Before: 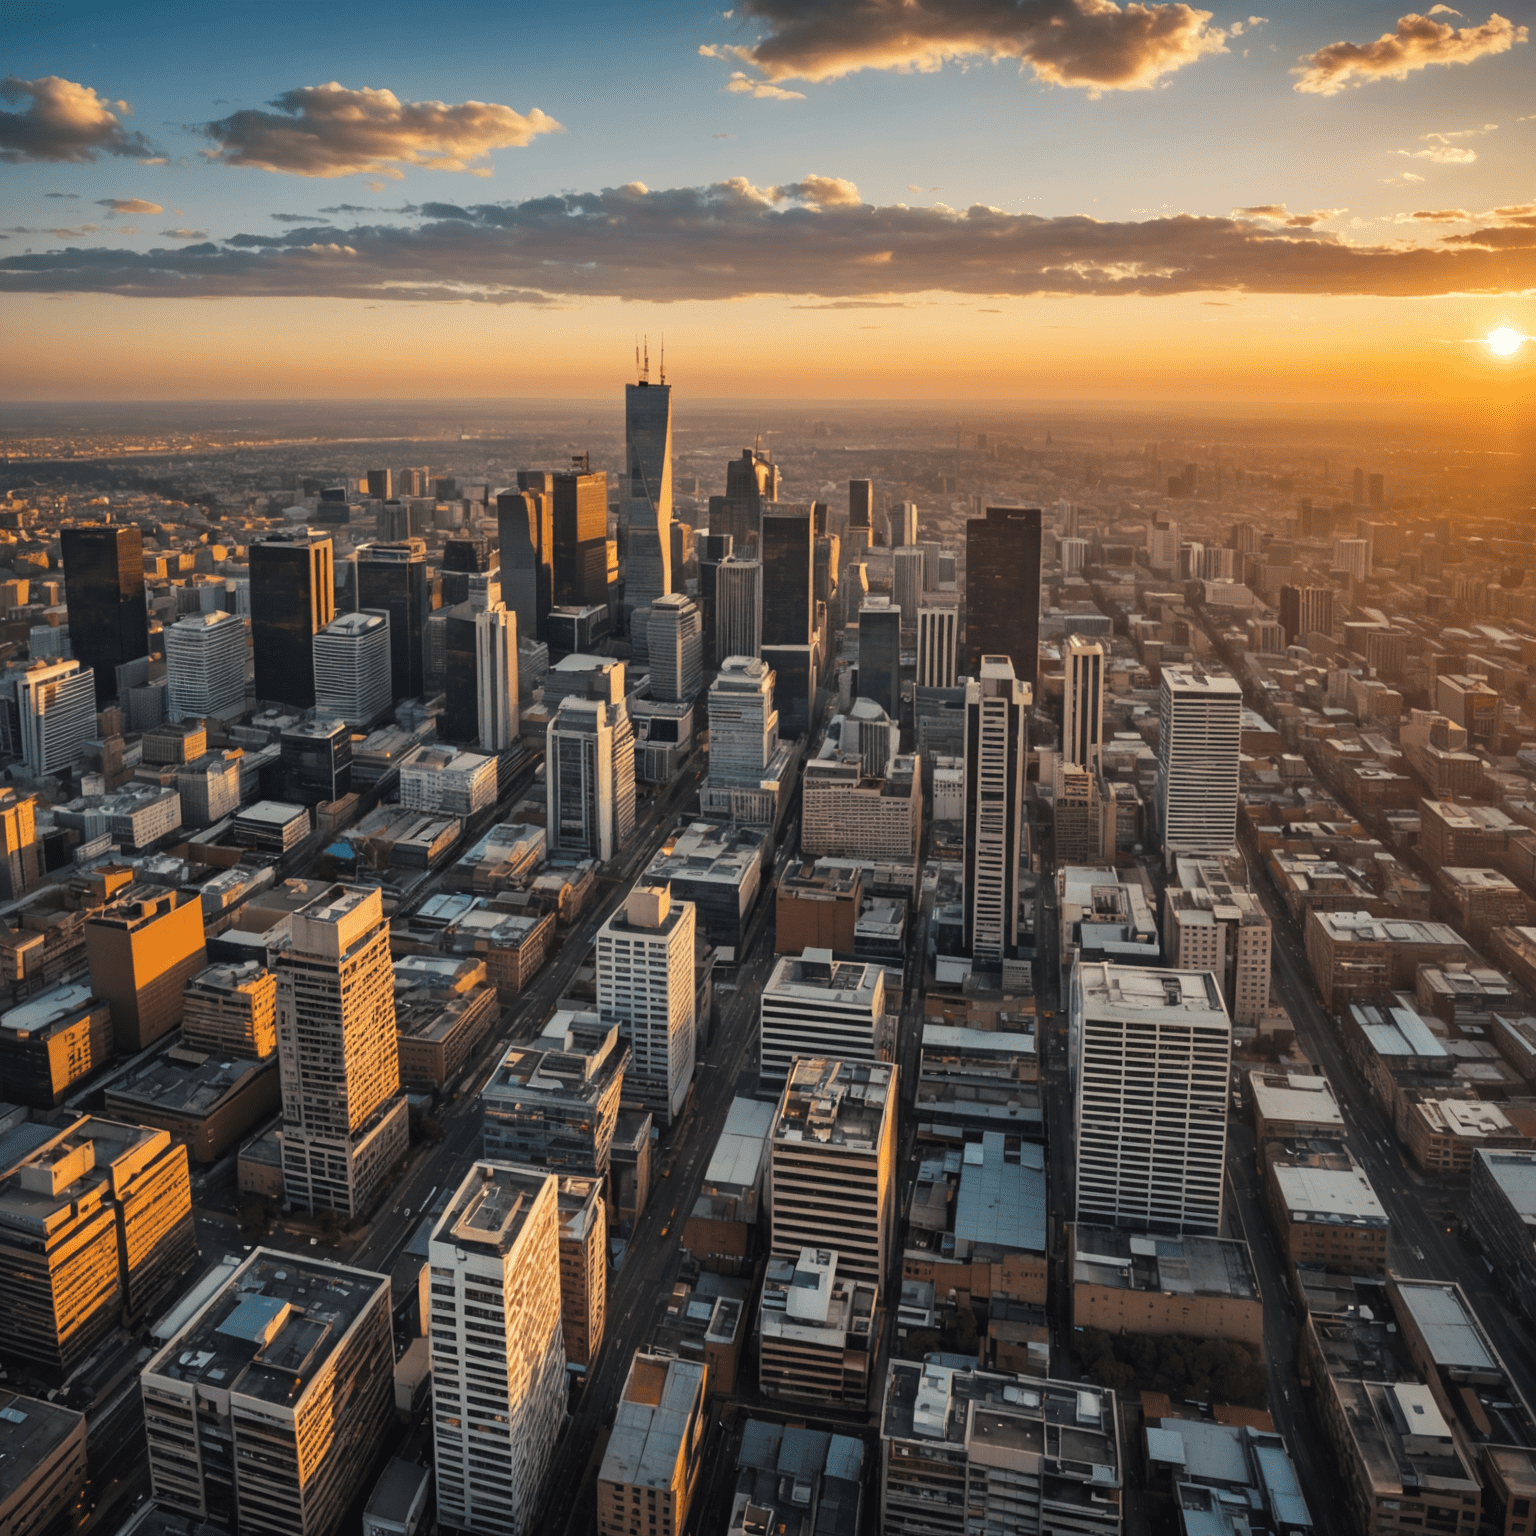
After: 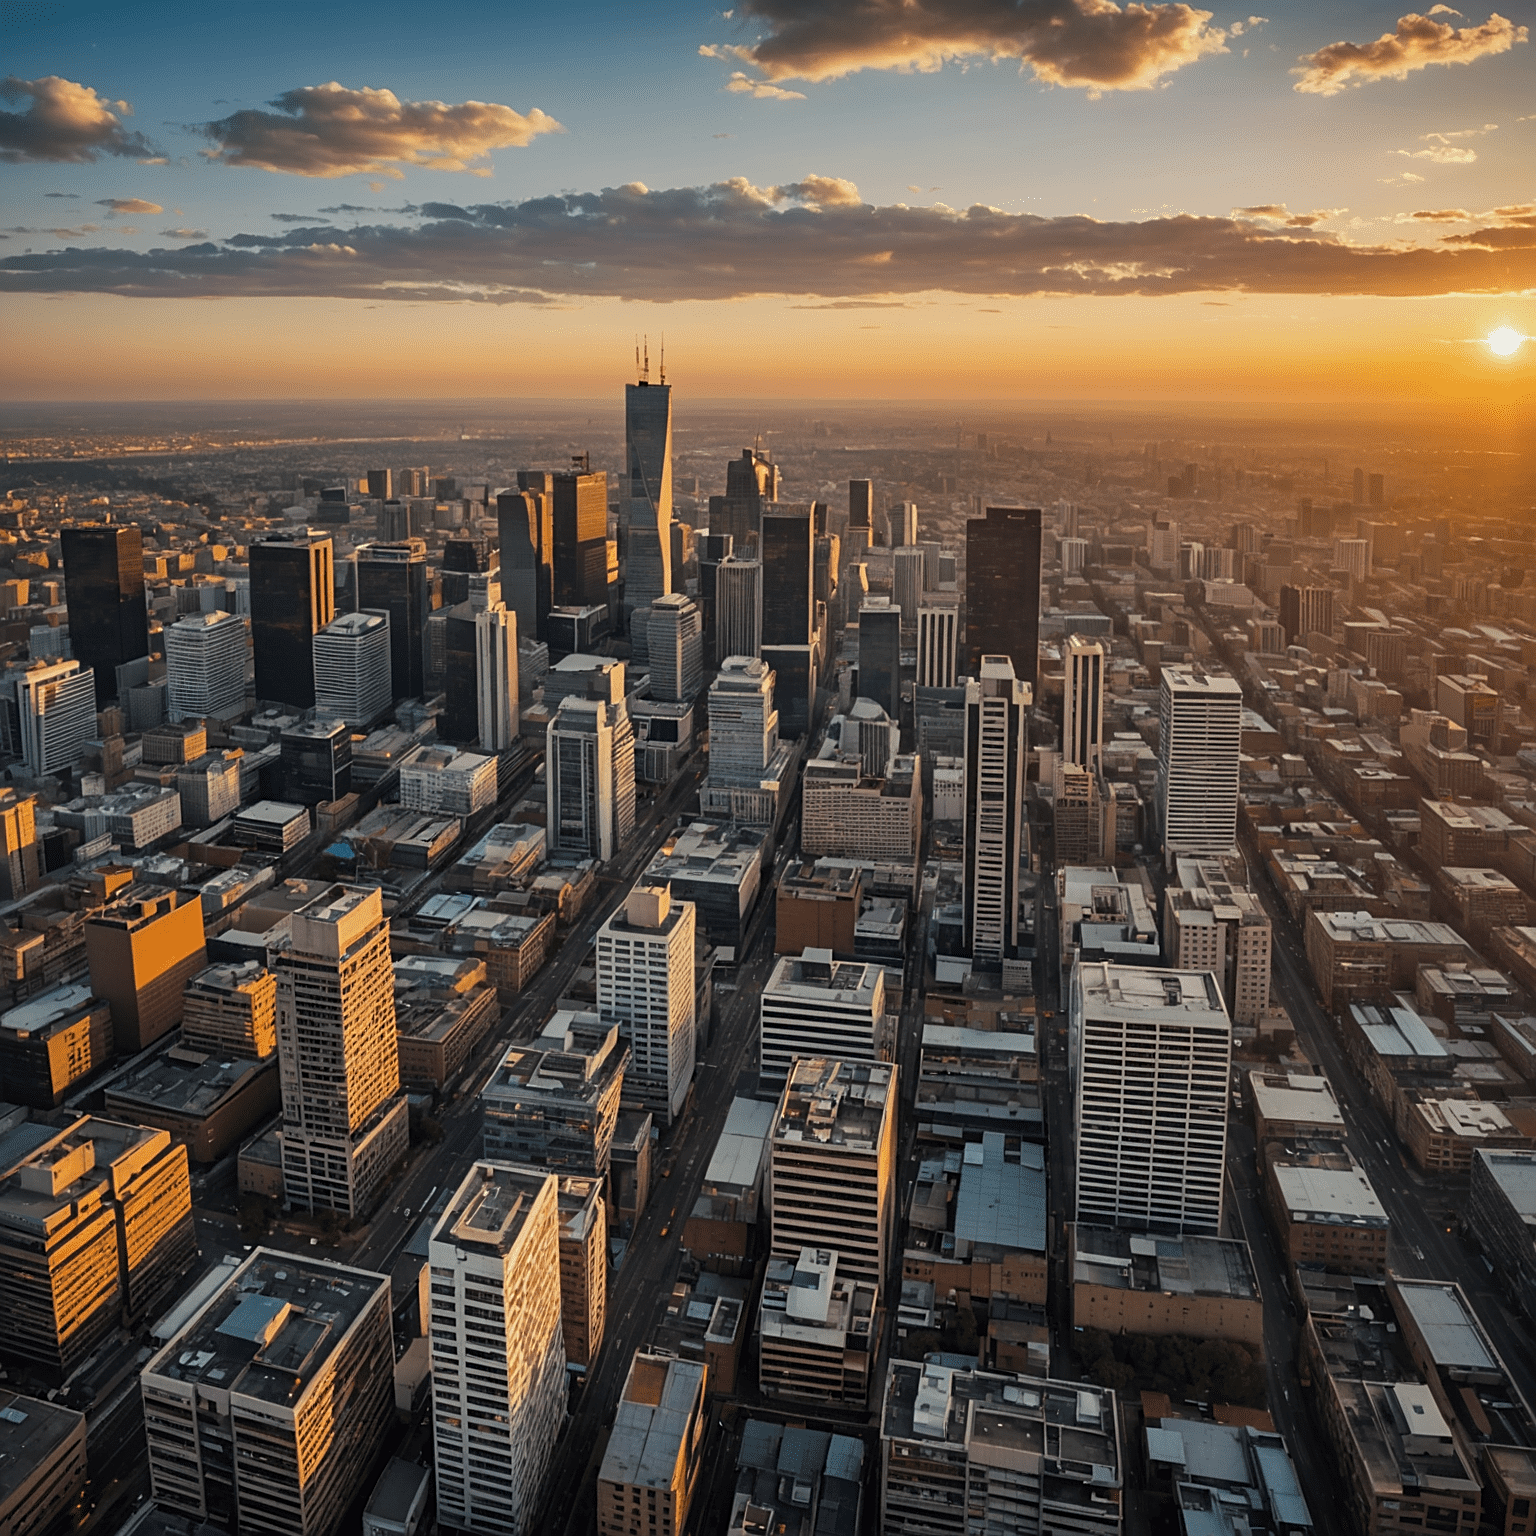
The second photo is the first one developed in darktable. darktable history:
sharpen: on, module defaults
exposure: black level correction 0.001, exposure -0.2 EV, compensate highlight preservation false
